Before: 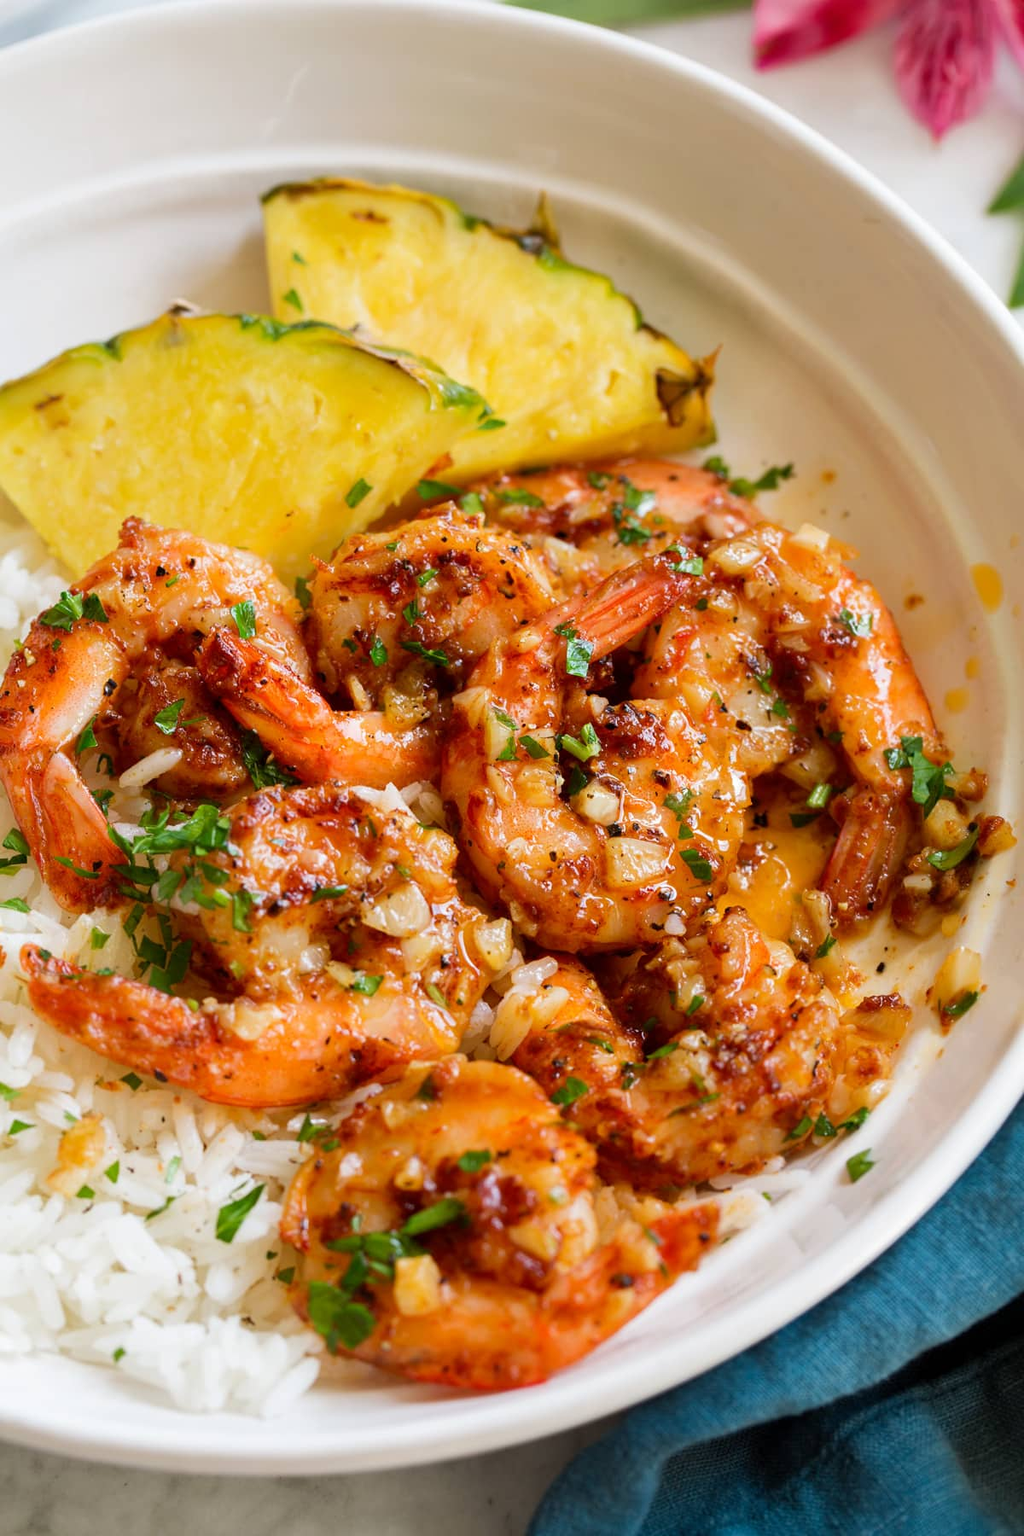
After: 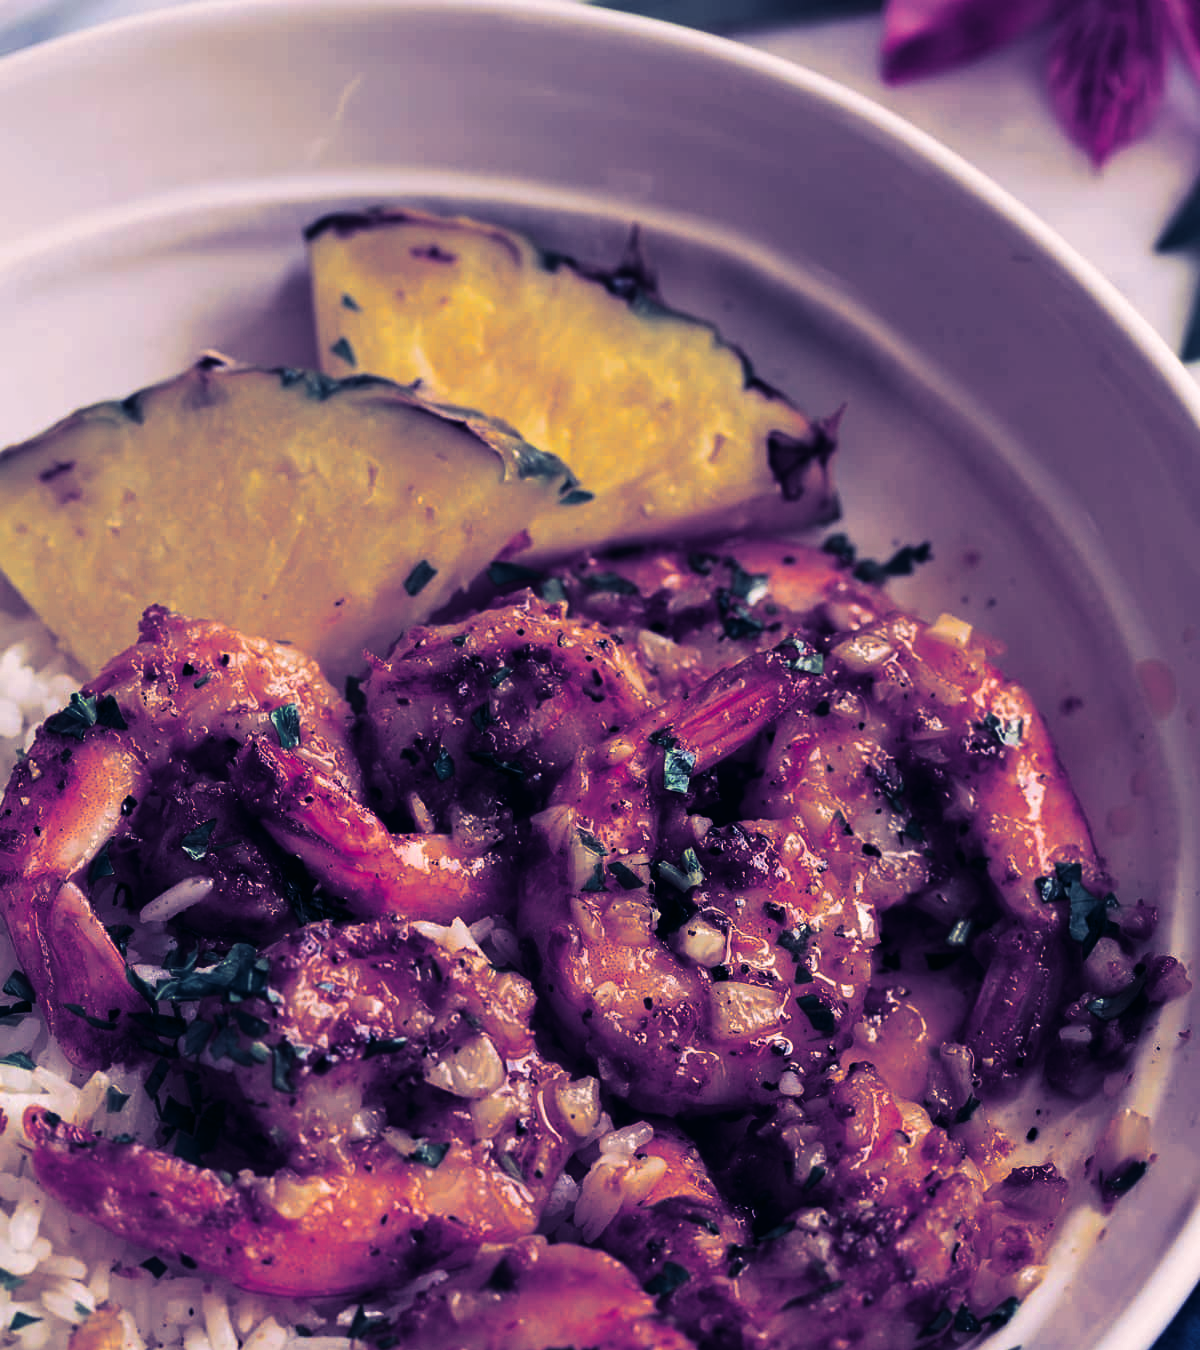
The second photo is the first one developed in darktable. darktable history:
contrast brightness saturation: contrast 0.12, brightness -0.12, saturation 0.2
split-toning: shadows › hue 242.67°, shadows › saturation 0.733, highlights › hue 45.33°, highlights › saturation 0.667, balance -53.304, compress 21.15%
crop: bottom 24.988%
color balance: lift [1.016, 0.983, 1, 1.017], gamma [0.78, 1.018, 1.043, 0.957], gain [0.786, 1.063, 0.937, 1.017], input saturation 118.26%, contrast 13.43%, contrast fulcrum 21.62%, output saturation 82.76%
